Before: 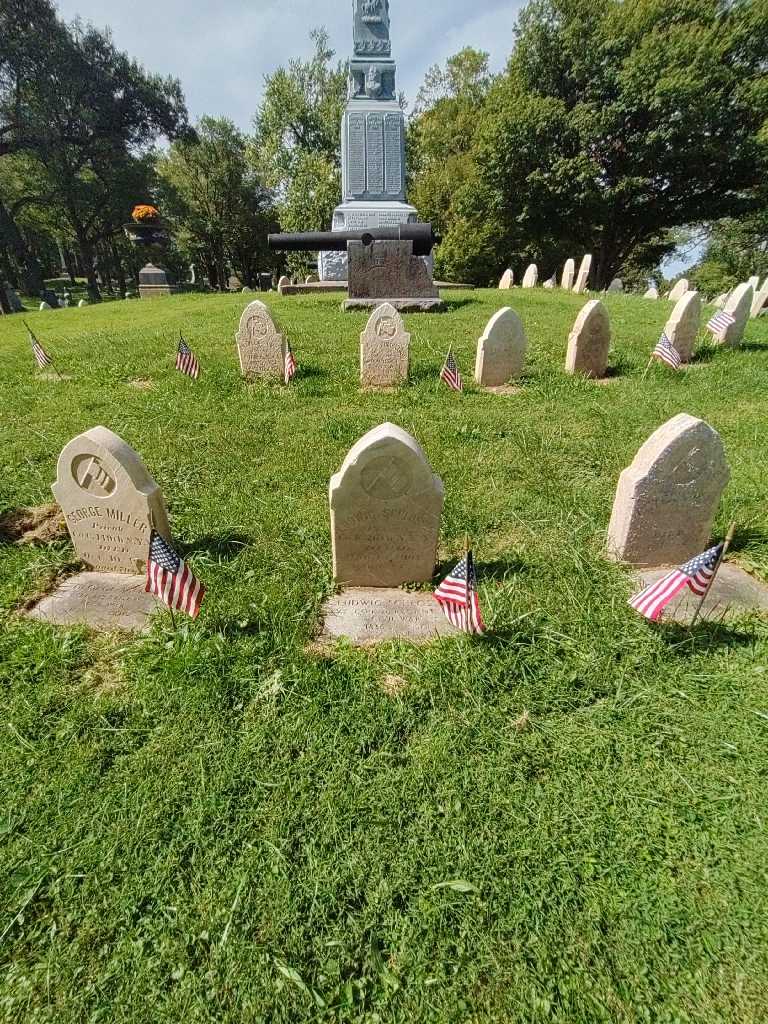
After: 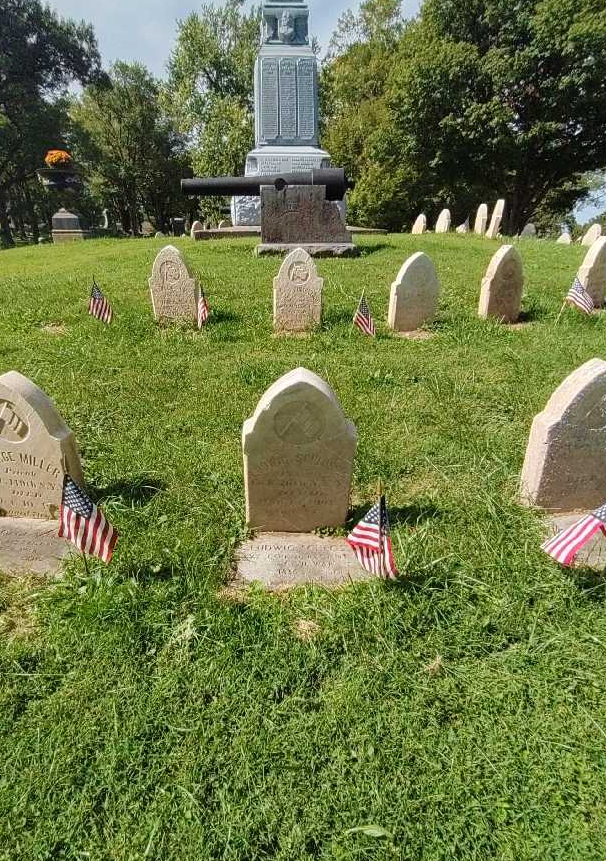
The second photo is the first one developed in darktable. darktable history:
crop: left 11.42%, top 5.389%, right 9.589%, bottom 10.446%
